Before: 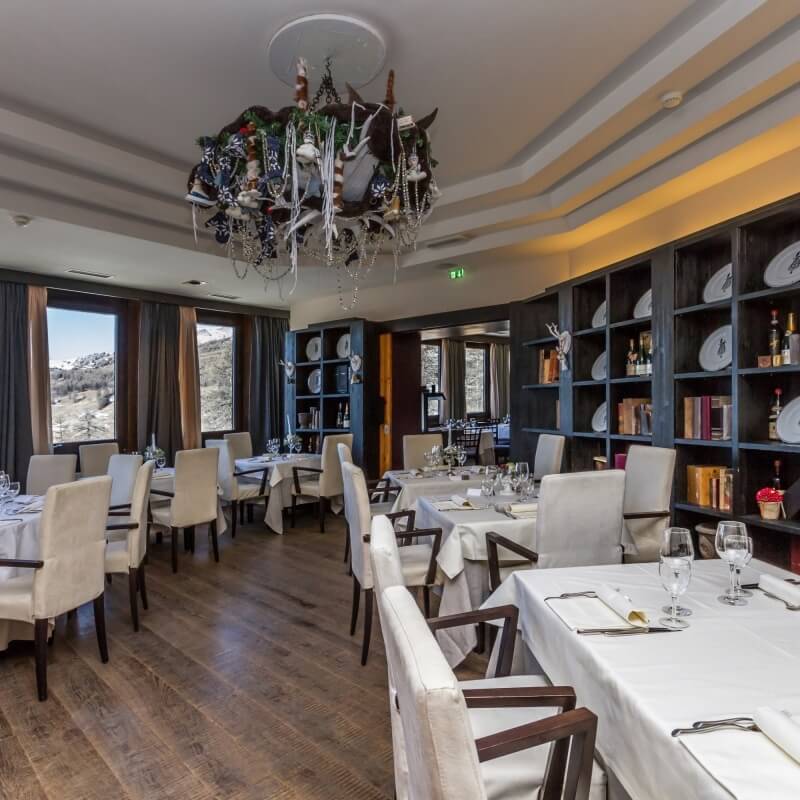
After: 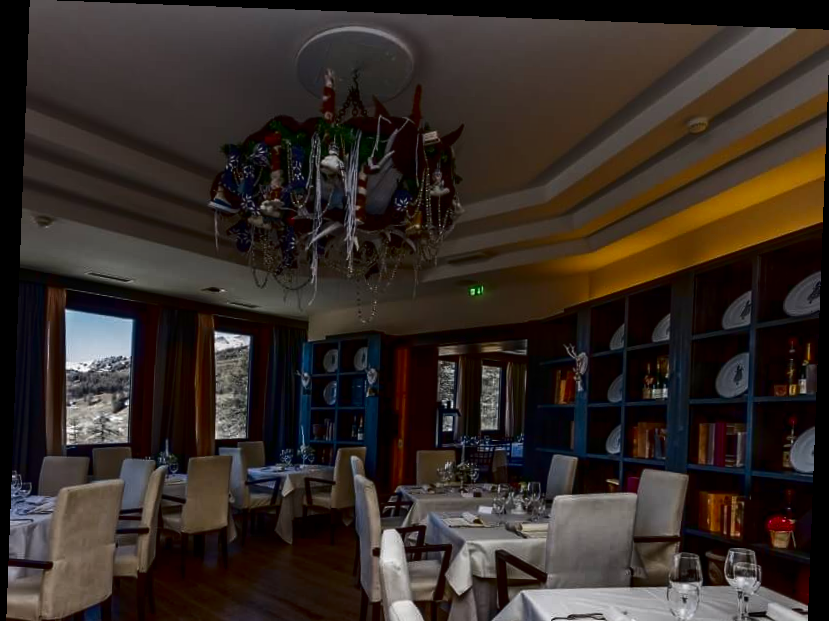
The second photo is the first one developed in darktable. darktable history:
crop: bottom 24.988%
contrast brightness saturation: contrast 0.09, brightness -0.59, saturation 0.17
rotate and perspective: rotation 2.17°, automatic cropping off
